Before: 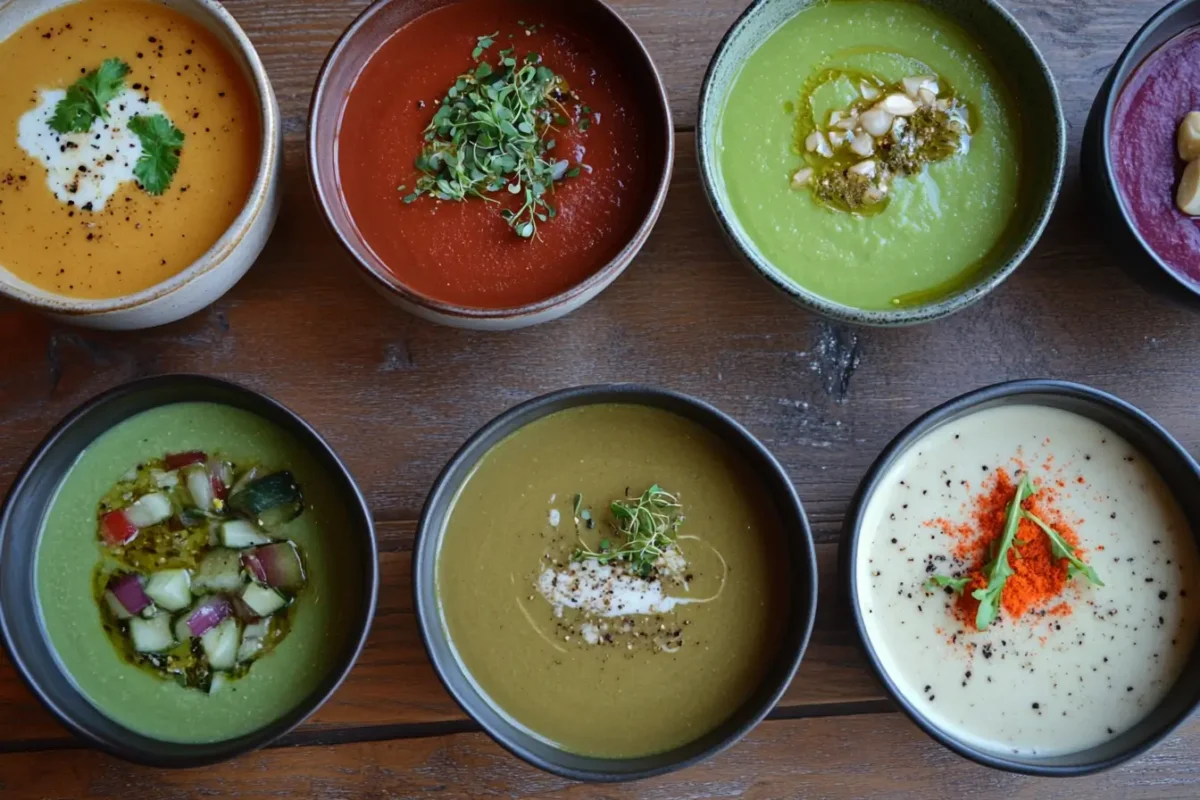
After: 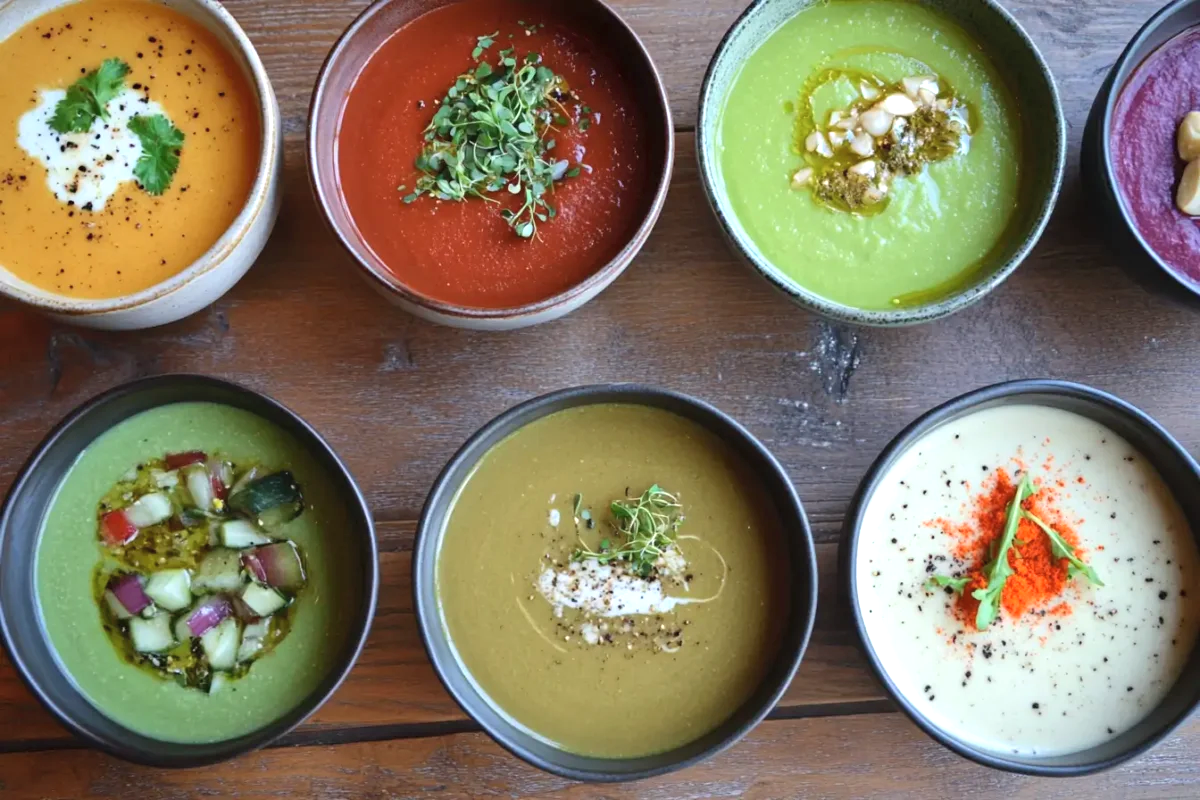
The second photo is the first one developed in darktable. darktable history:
contrast brightness saturation: contrast 0.051, brightness 0.068, saturation 0.007
exposure: exposure 0.608 EV, compensate highlight preservation false
